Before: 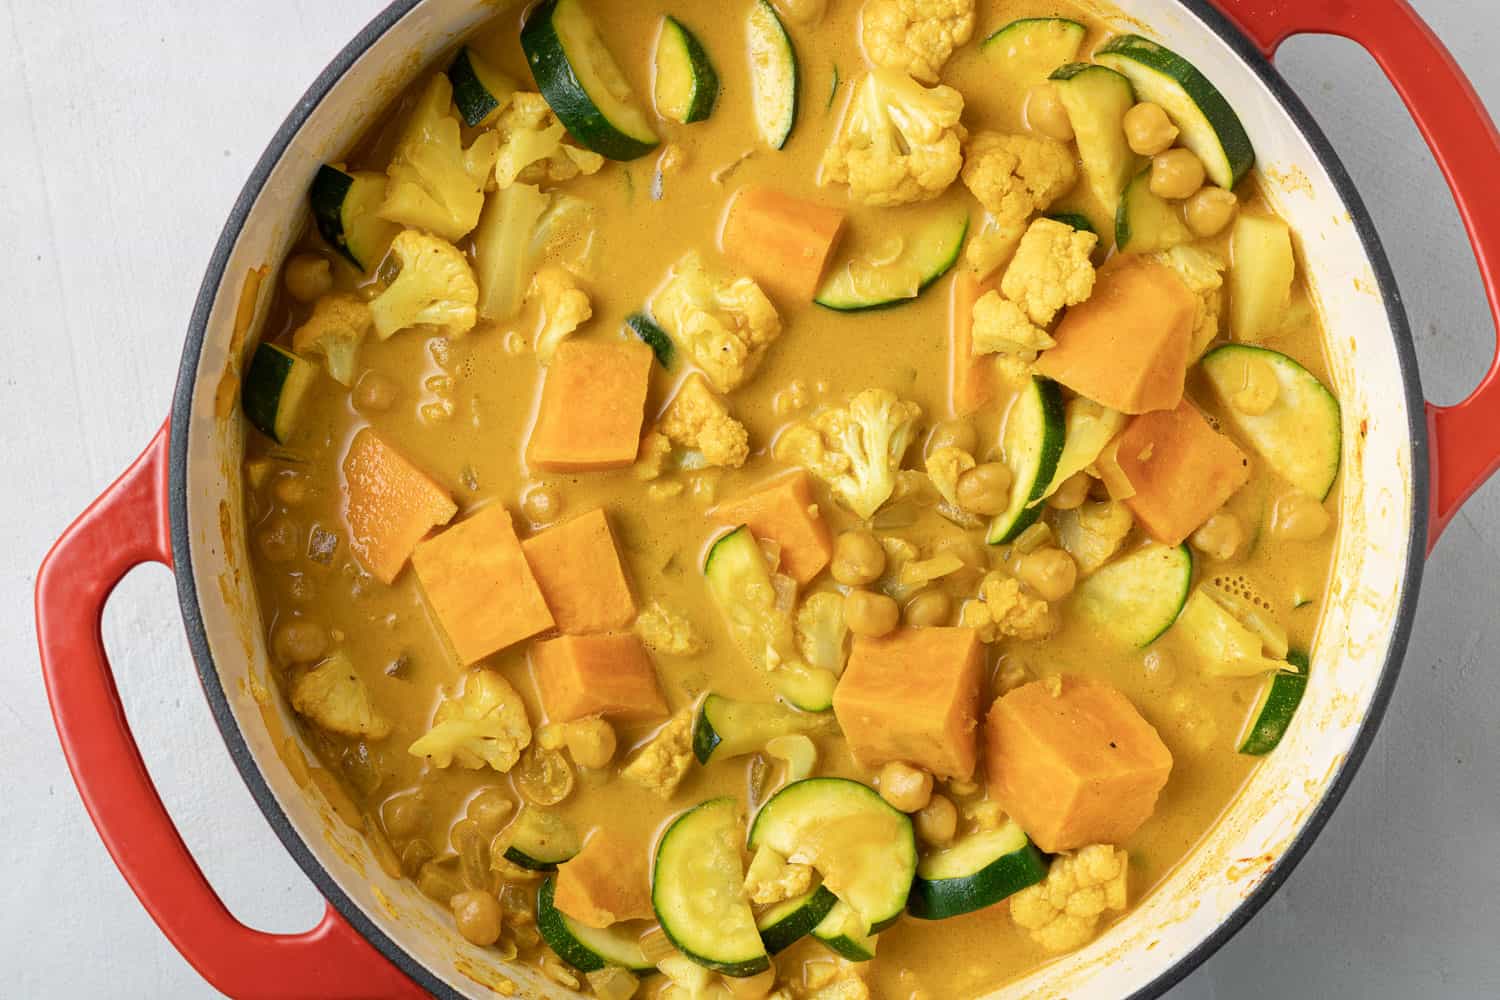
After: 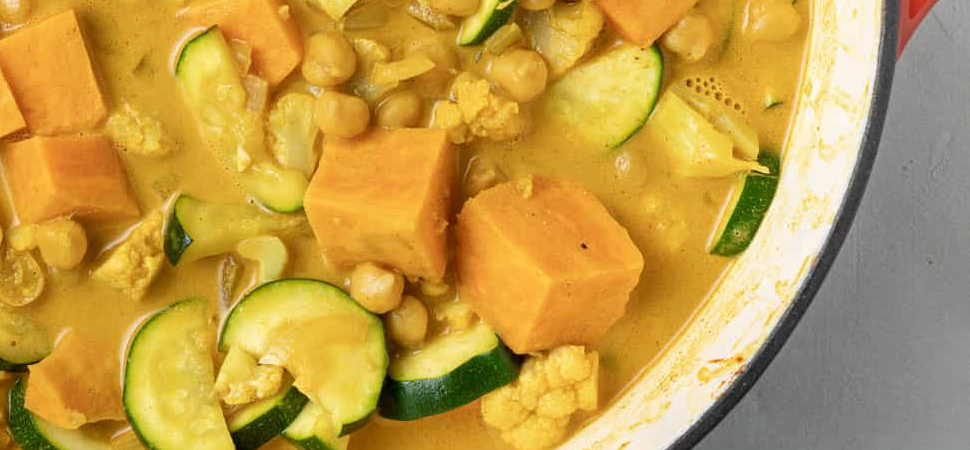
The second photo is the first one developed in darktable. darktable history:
crop and rotate: left 35.326%, top 49.975%, bottom 4.993%
base curve: curves: ch0 [(0, 0) (0.283, 0.295) (1, 1)], preserve colors none
